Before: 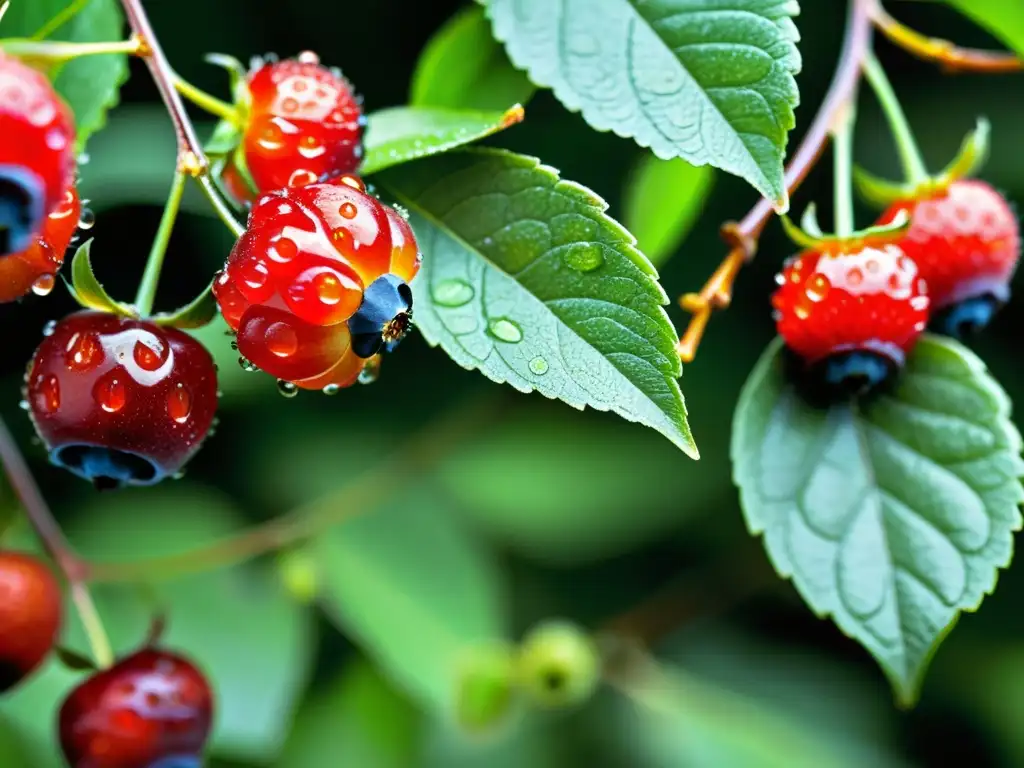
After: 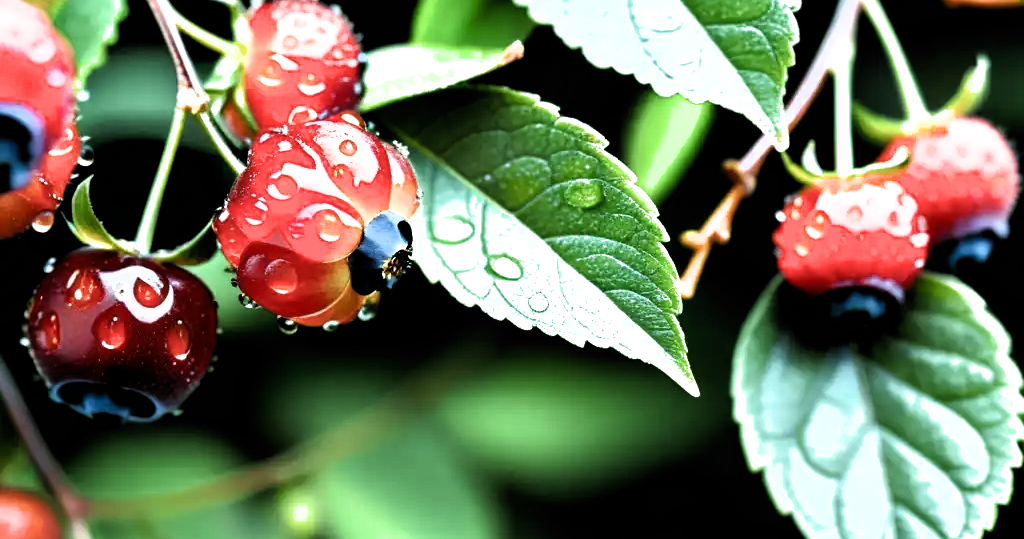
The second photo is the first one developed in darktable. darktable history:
filmic rgb: black relative exposure -8.22 EV, white relative exposure 2.22 EV, hardness 7.17, latitude 85.4%, contrast 1.708, highlights saturation mix -3.53%, shadows ↔ highlights balance -2.72%, color science v6 (2022)
crop and rotate: top 8.331%, bottom 21.398%
